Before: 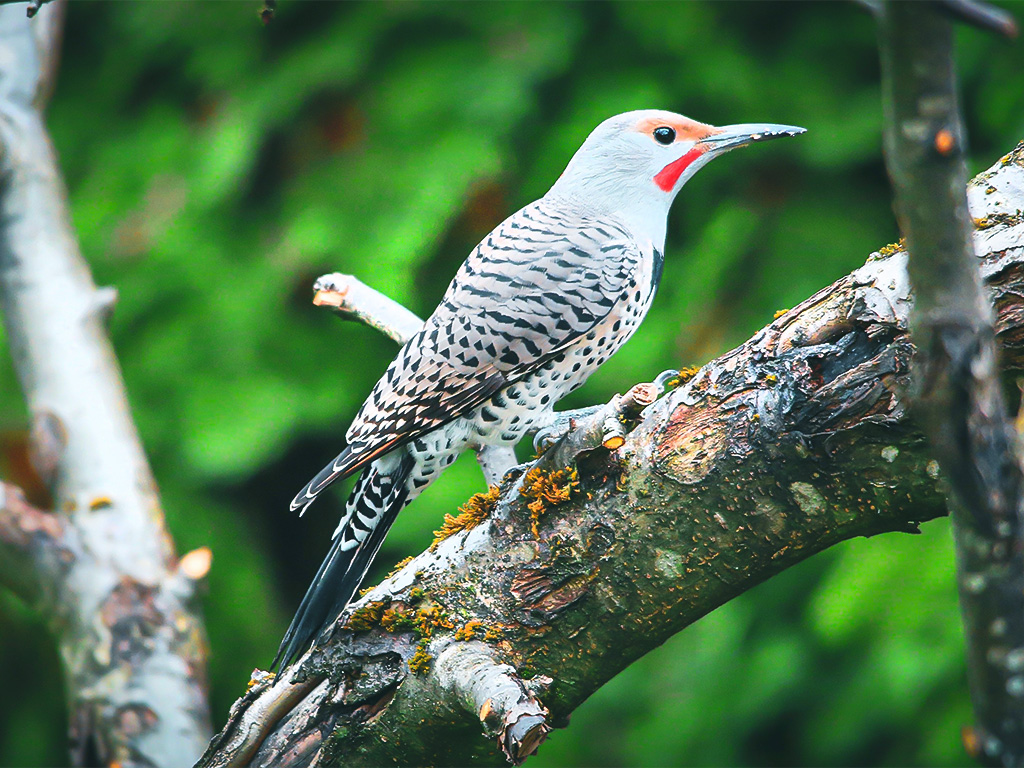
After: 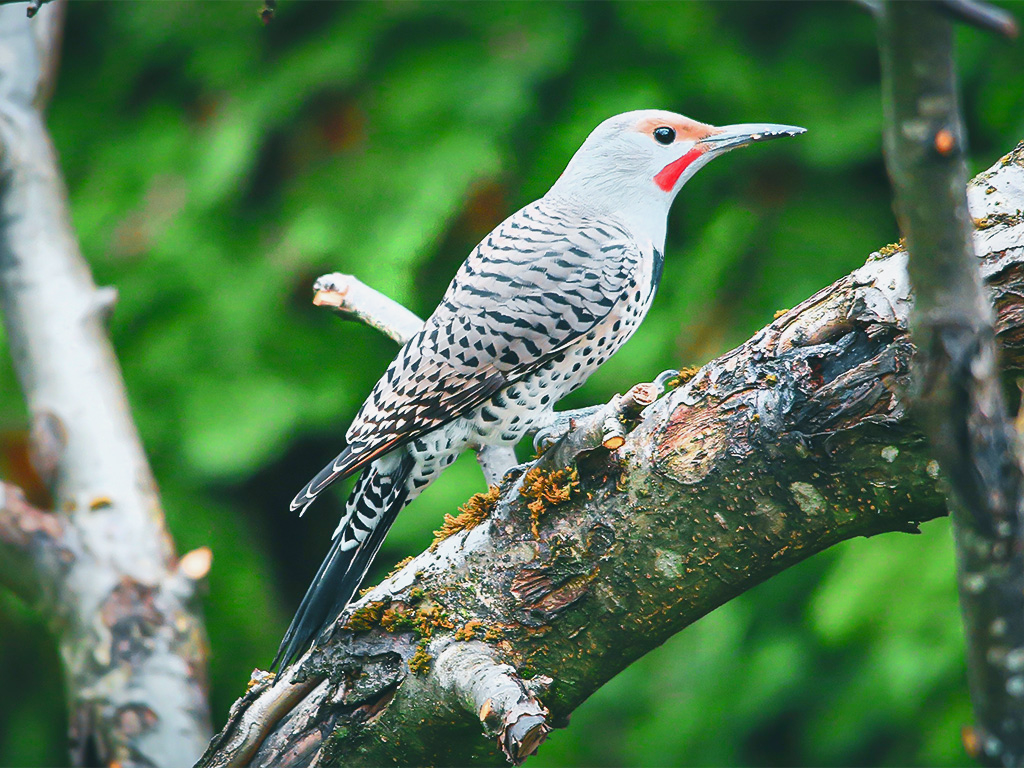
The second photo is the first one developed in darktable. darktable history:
shadows and highlights: highlights color adjustment 49.39%, low approximation 0.01, soften with gaussian
color balance rgb: perceptual saturation grading › global saturation -0.09%, perceptual saturation grading › highlights -18.567%, perceptual saturation grading › mid-tones 6.971%, perceptual saturation grading › shadows 28.299%, global vibrance -16.868%, contrast -5.426%
tone equalizer: edges refinement/feathering 500, mask exposure compensation -1.57 EV, preserve details no
exposure: compensate highlight preservation false
